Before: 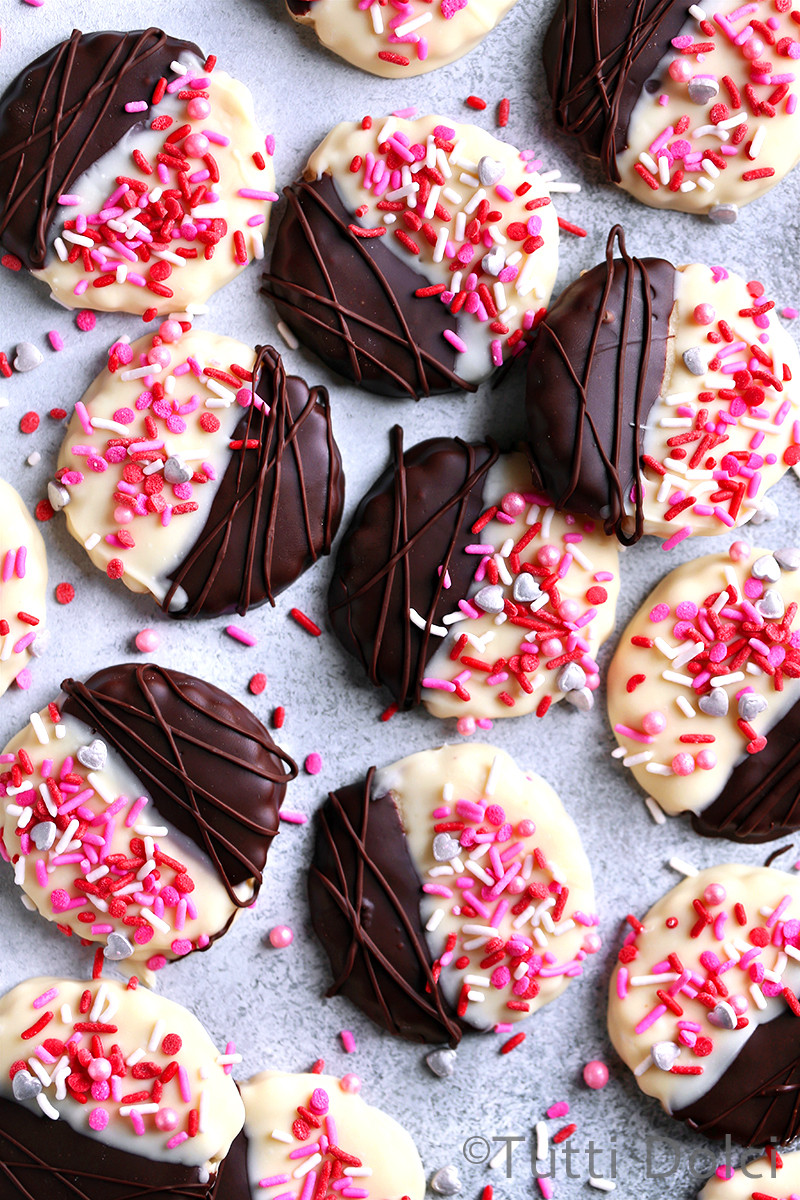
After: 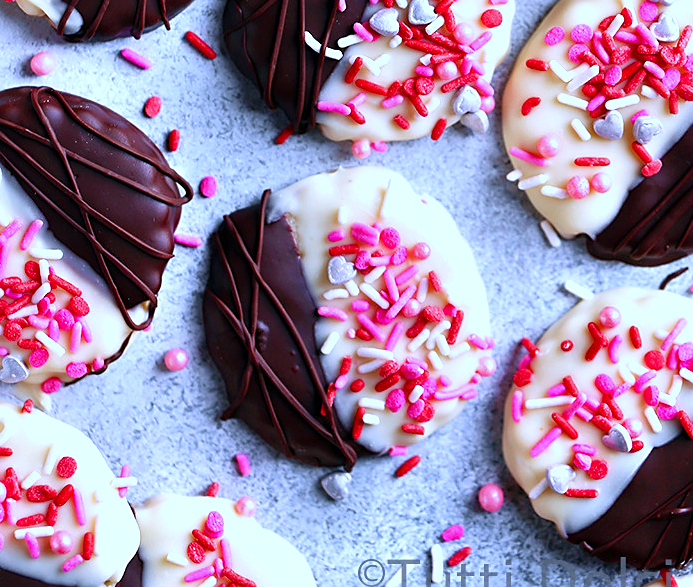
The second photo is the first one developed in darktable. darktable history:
color balance rgb: perceptual saturation grading › global saturation 20%, perceptual saturation grading › highlights -25%, perceptual saturation grading › shadows 25%
color calibration: illuminant custom, x 0.39, y 0.392, temperature 3856.94 K
crop and rotate: left 13.306%, top 48.129%, bottom 2.928%
sharpen: radius 1.864, amount 0.398, threshold 1.271
